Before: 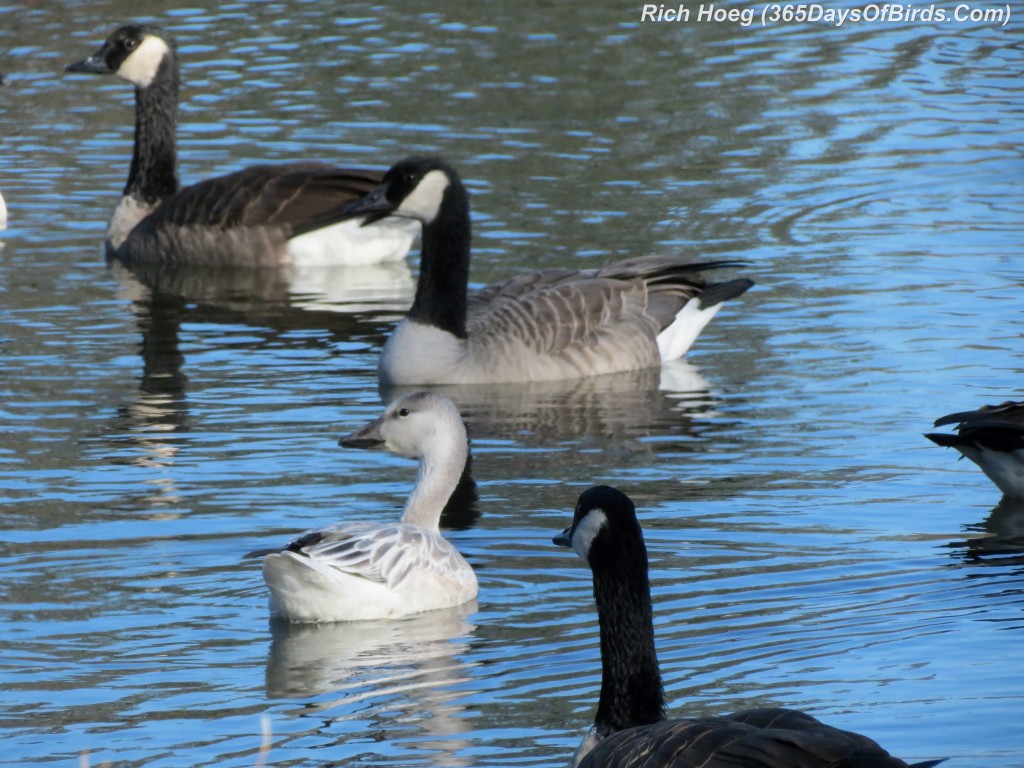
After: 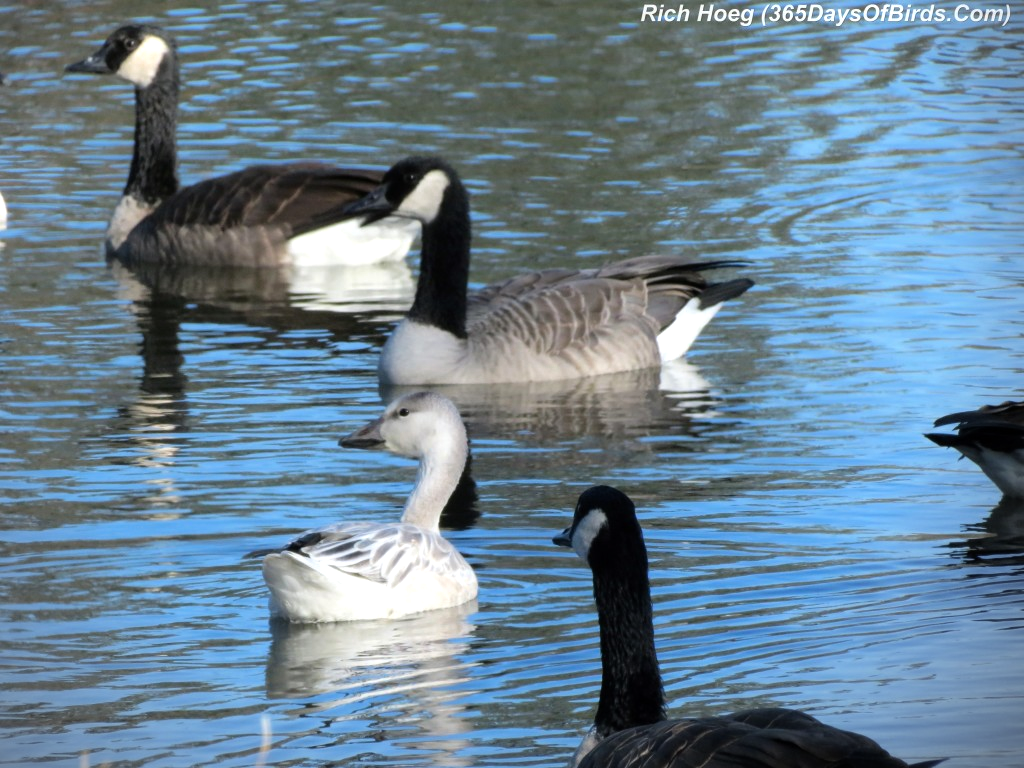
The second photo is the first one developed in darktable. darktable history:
vignetting: fall-off start 91.37%, center (-0.052, -0.353)
tone equalizer: -8 EV -0.395 EV, -7 EV -0.426 EV, -6 EV -0.326 EV, -5 EV -0.255 EV, -3 EV 0.206 EV, -2 EV 0.318 EV, -1 EV 0.391 EV, +0 EV 0.42 EV
color zones: curves: ch0 [(0, 0.465) (0.092, 0.596) (0.289, 0.464) (0.429, 0.453) (0.571, 0.464) (0.714, 0.455) (0.857, 0.462) (1, 0.465)]
